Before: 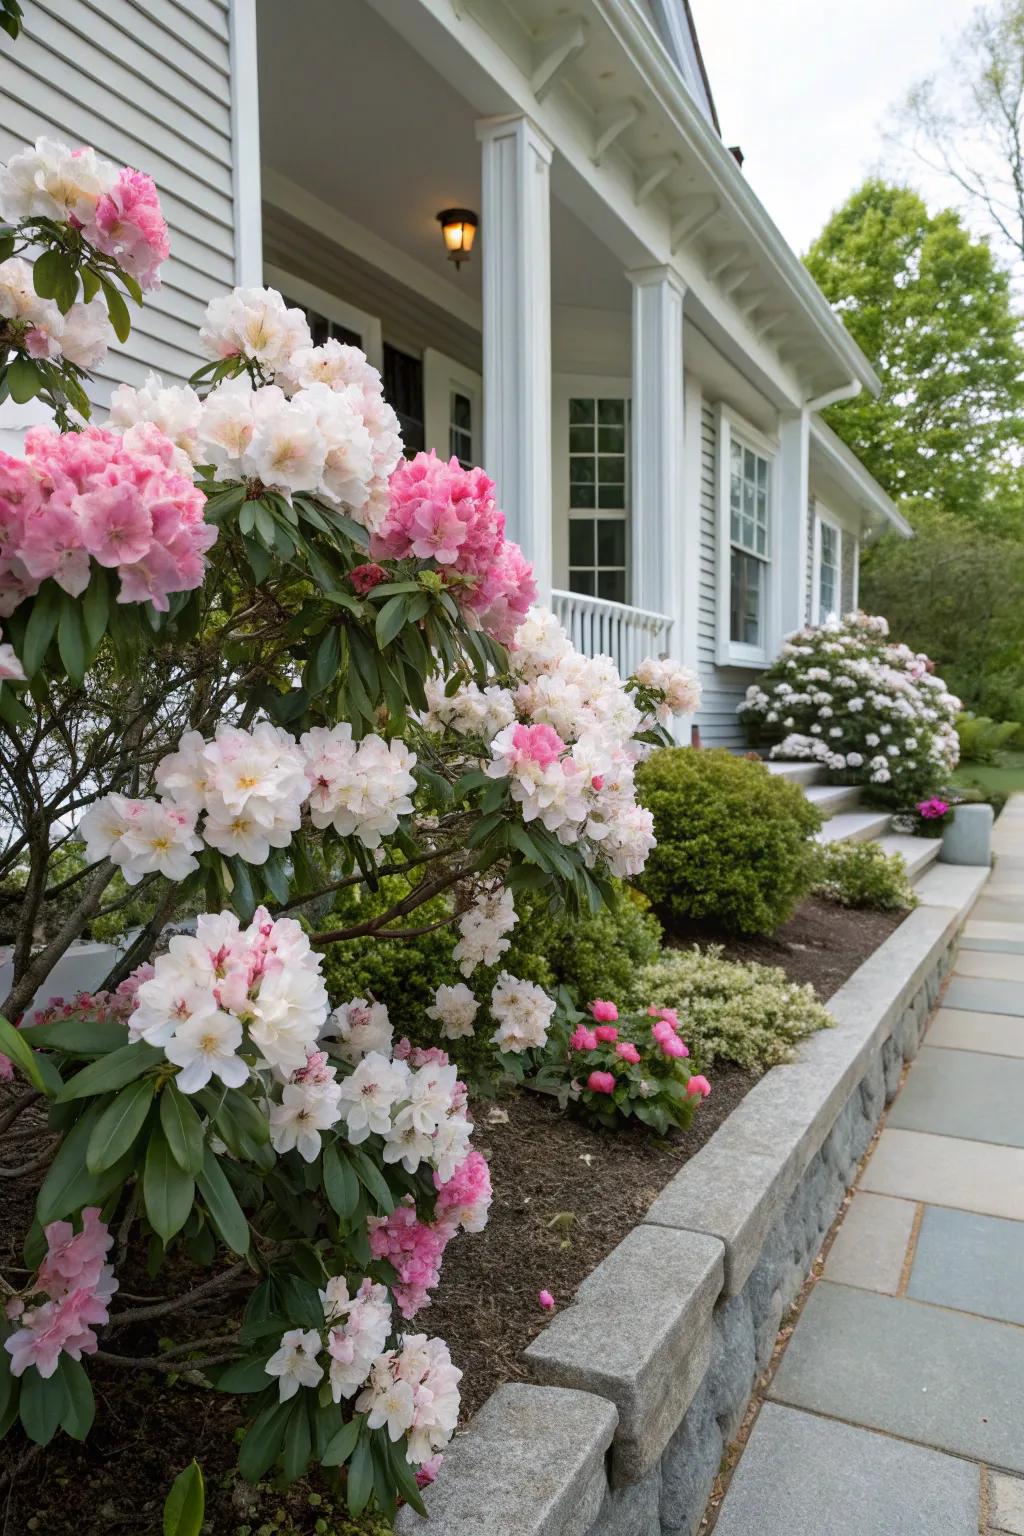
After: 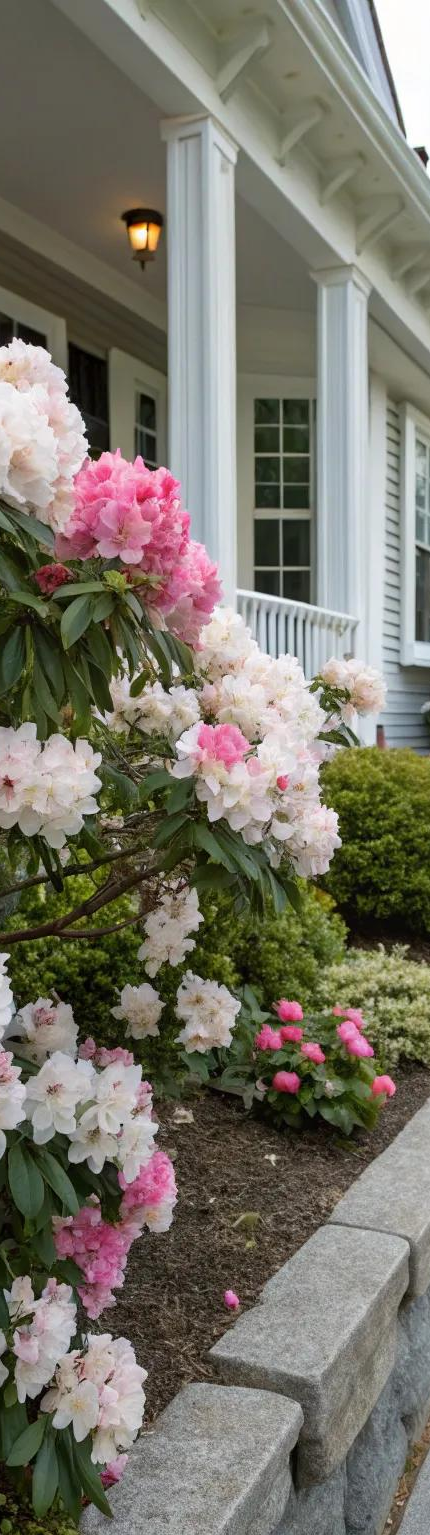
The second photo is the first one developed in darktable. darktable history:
crop: left 30.767%, right 27.155%
